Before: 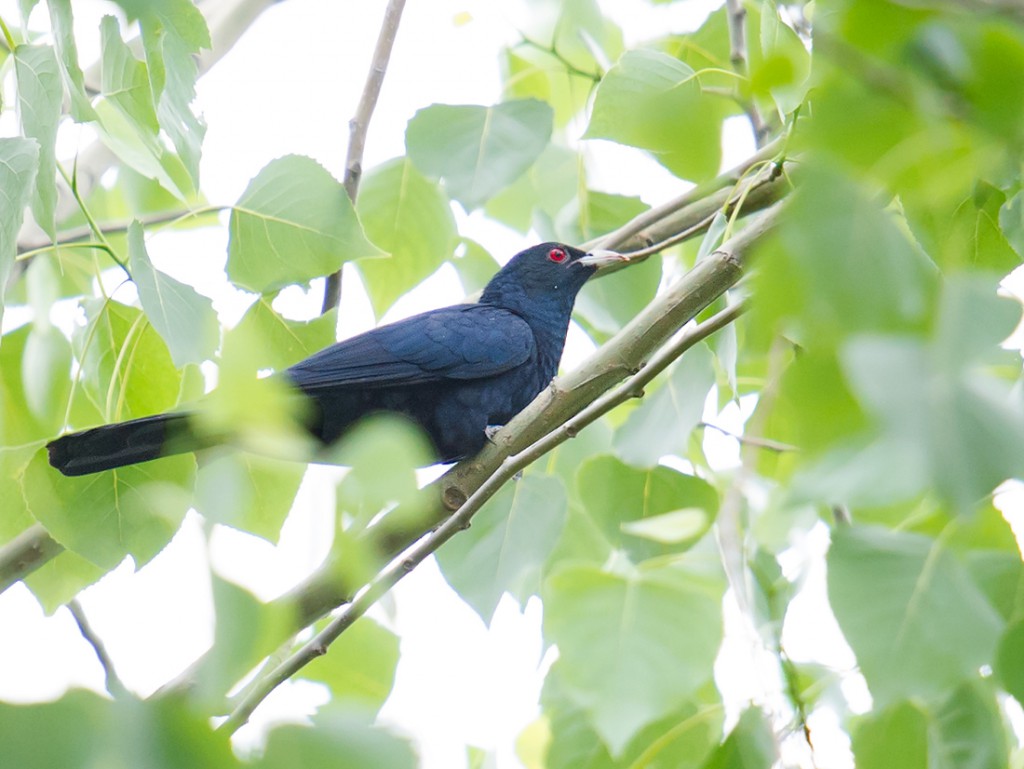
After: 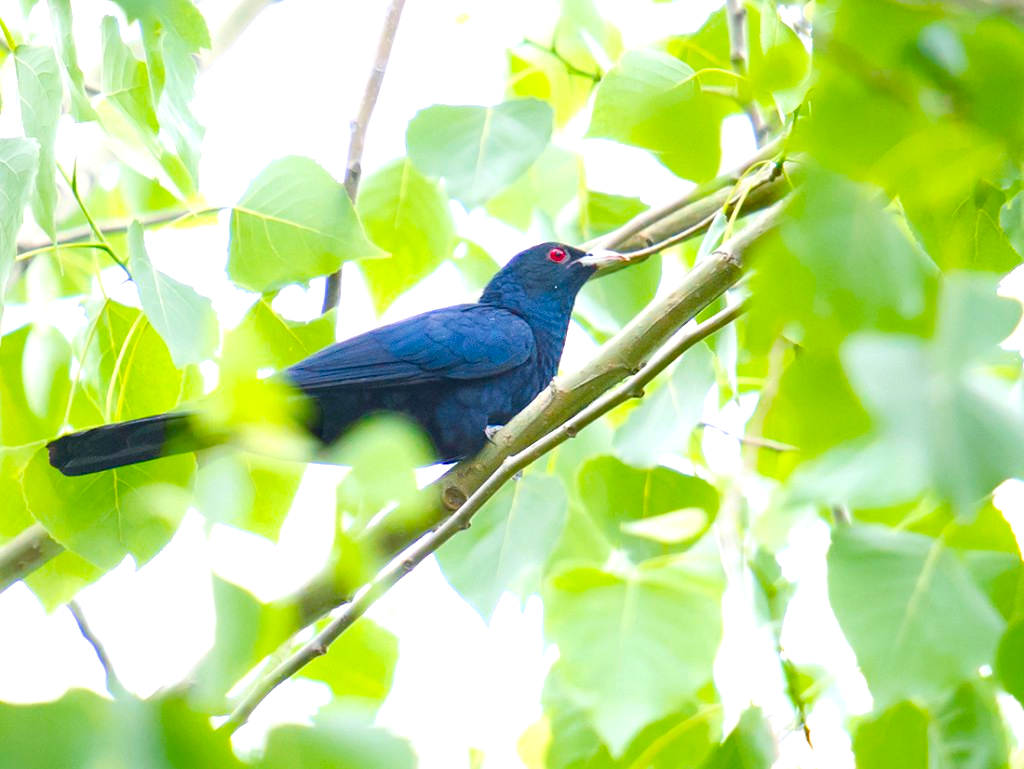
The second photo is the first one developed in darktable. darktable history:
exposure: black level correction 0, exposure 0.5 EV, compensate exposure bias true, compensate highlight preservation false
color balance rgb: perceptual saturation grading › global saturation 35.869%, perceptual saturation grading › shadows 35.559%, global vibrance 20%
